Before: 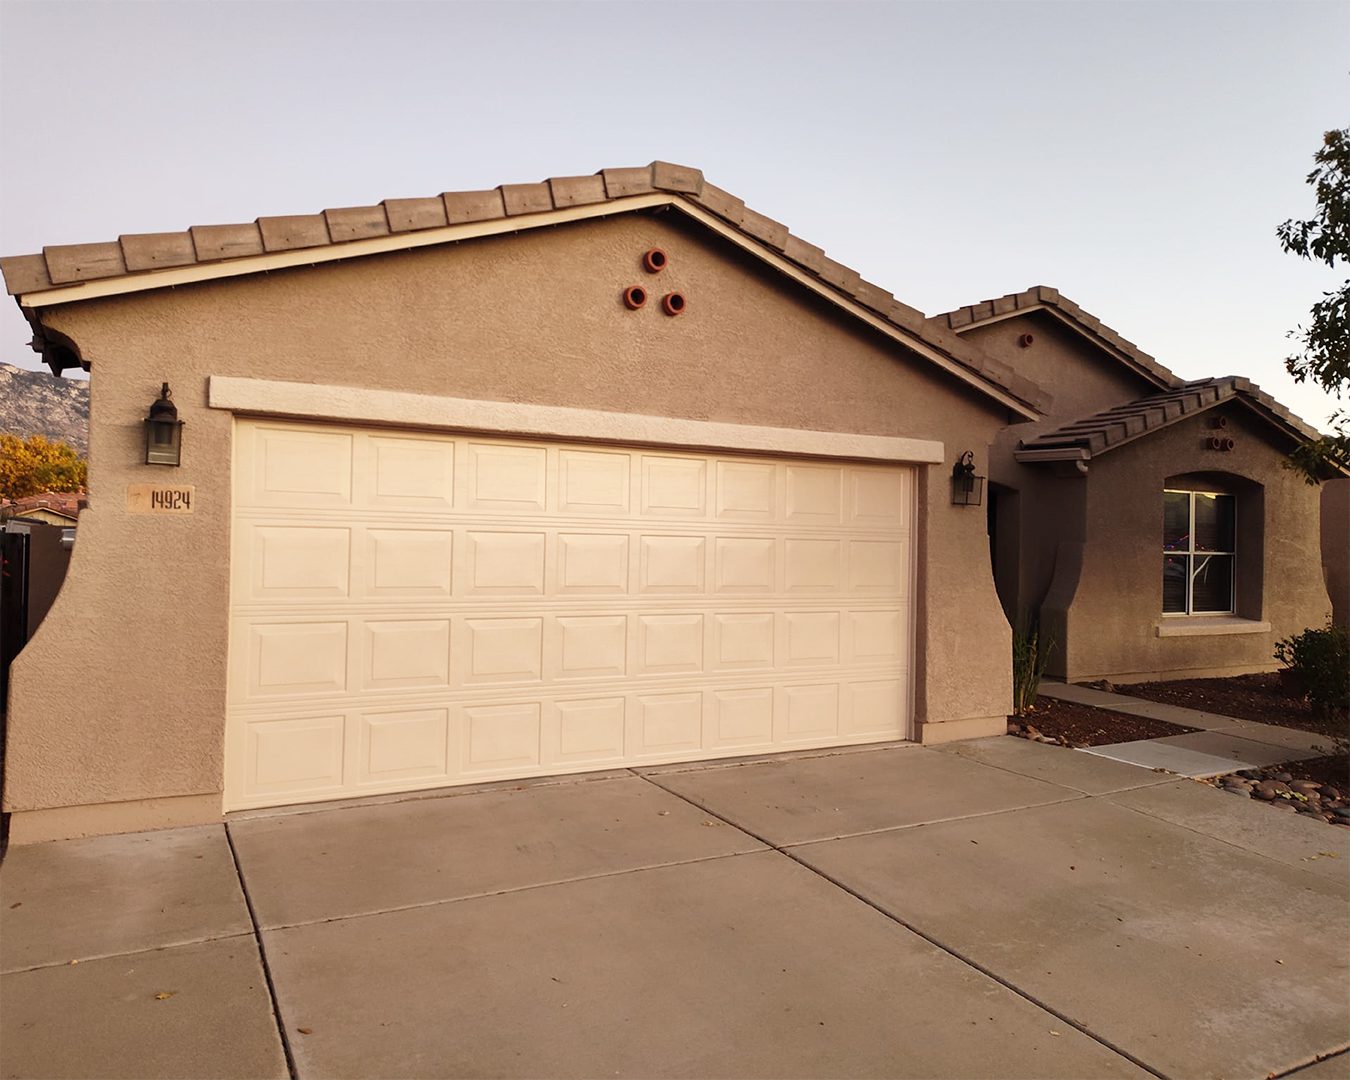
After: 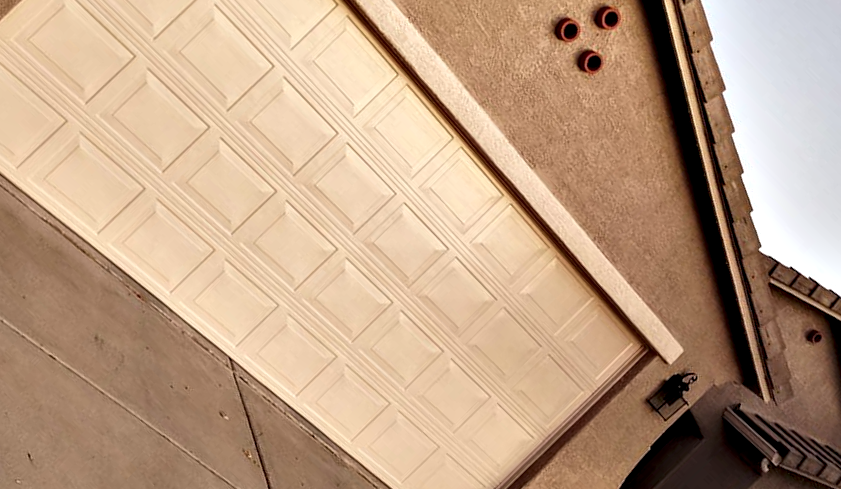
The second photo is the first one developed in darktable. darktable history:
crop and rotate: angle -44.93°, top 16.236%, right 0.871%, bottom 11.675%
local contrast: on, module defaults
contrast equalizer: y [[0.6 ×6], [0.55 ×6], [0 ×6], [0 ×6], [0 ×6]]
